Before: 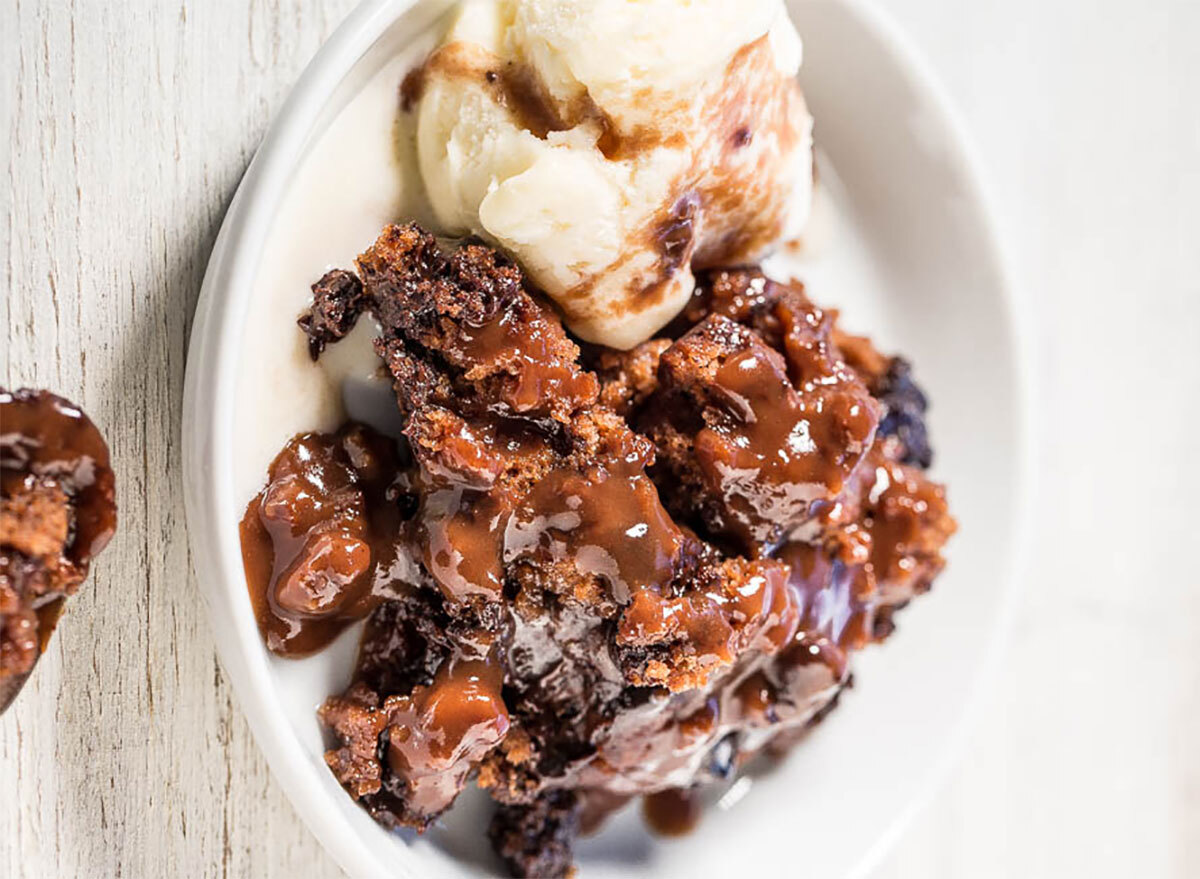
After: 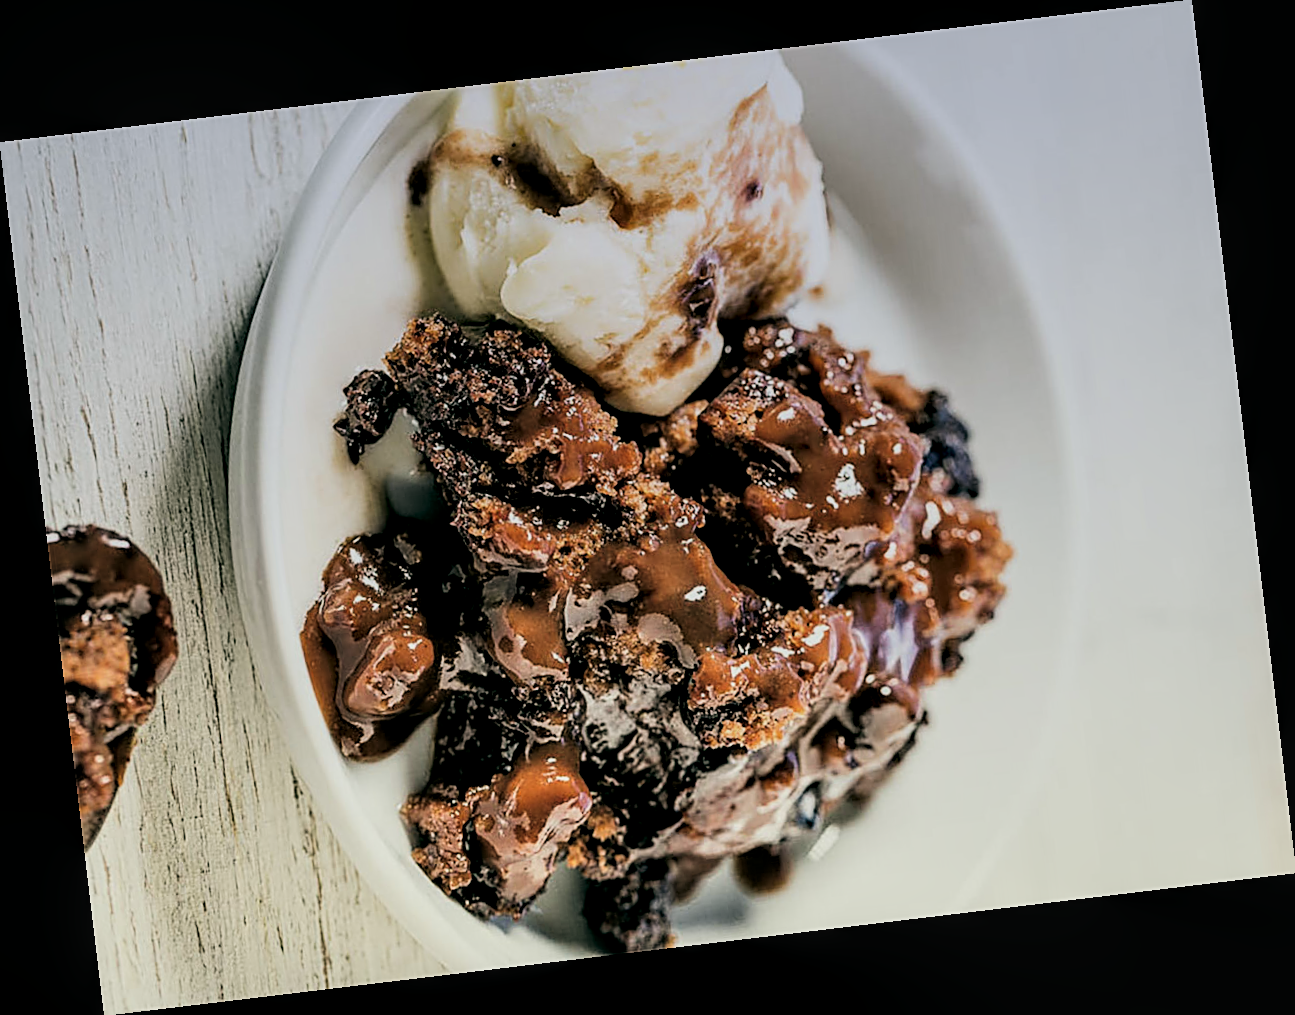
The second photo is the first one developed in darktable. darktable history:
rotate and perspective: rotation -6.83°, automatic cropping off
local contrast: highlights 83%, shadows 81%
filmic rgb: black relative exposure -5 EV, hardness 2.88, contrast 1.3
sharpen: on, module defaults
color balance: lift [1.005, 0.99, 1.007, 1.01], gamma [1, 1.034, 1.032, 0.966], gain [0.873, 1.055, 1.067, 0.933]
graduated density: hue 238.83°, saturation 50%
